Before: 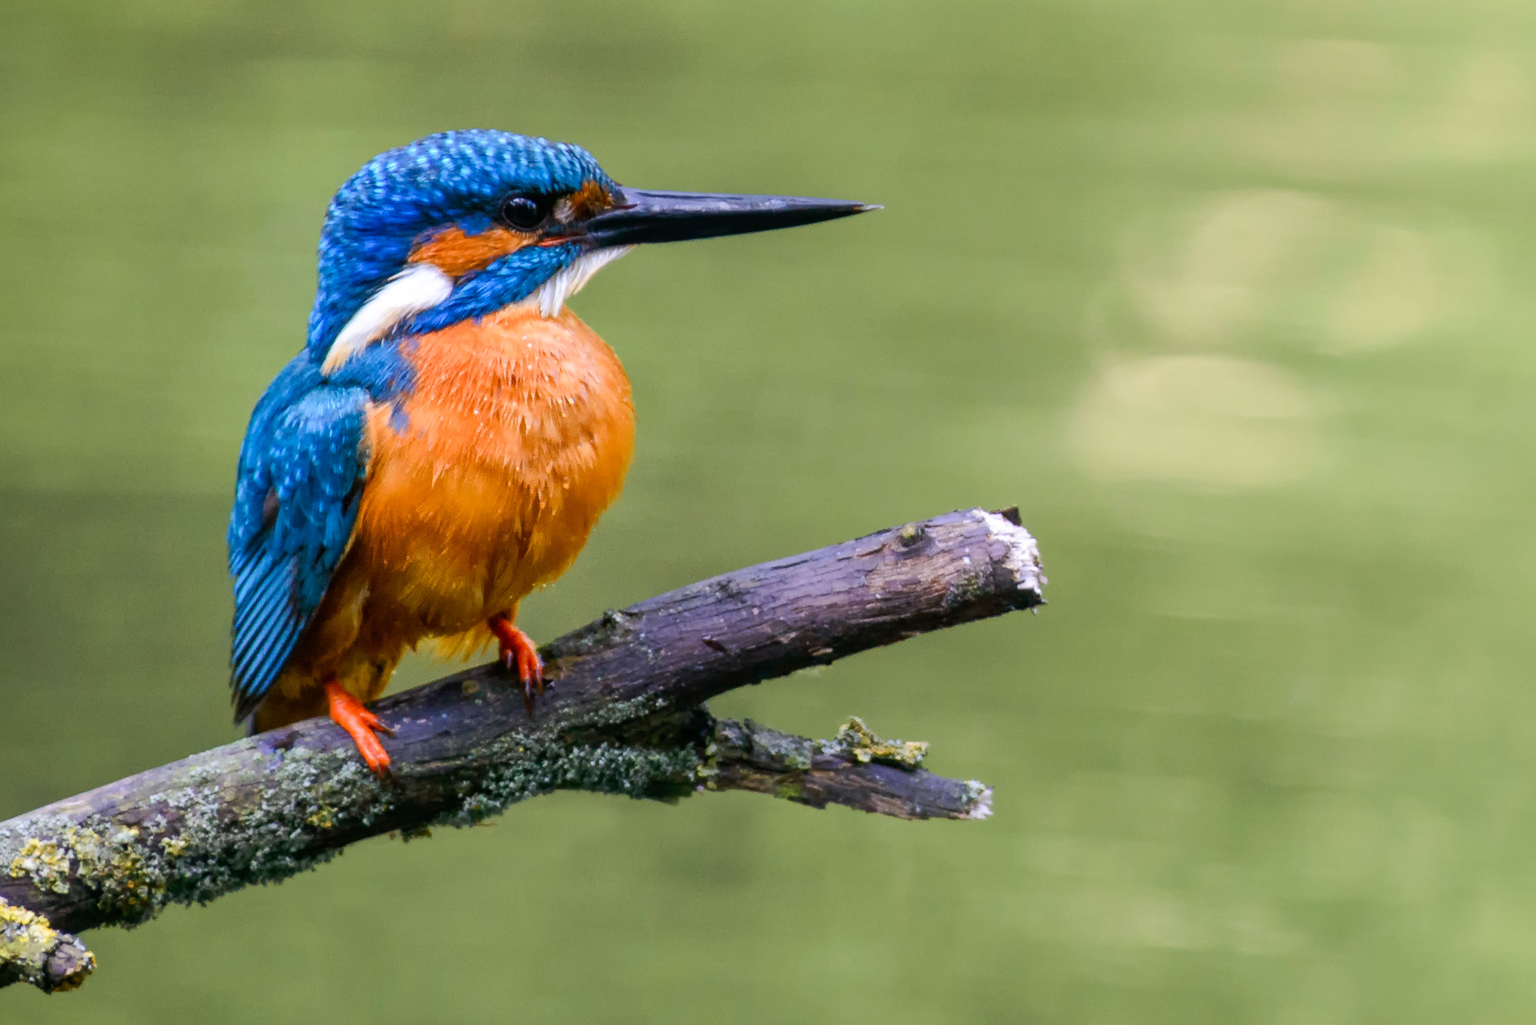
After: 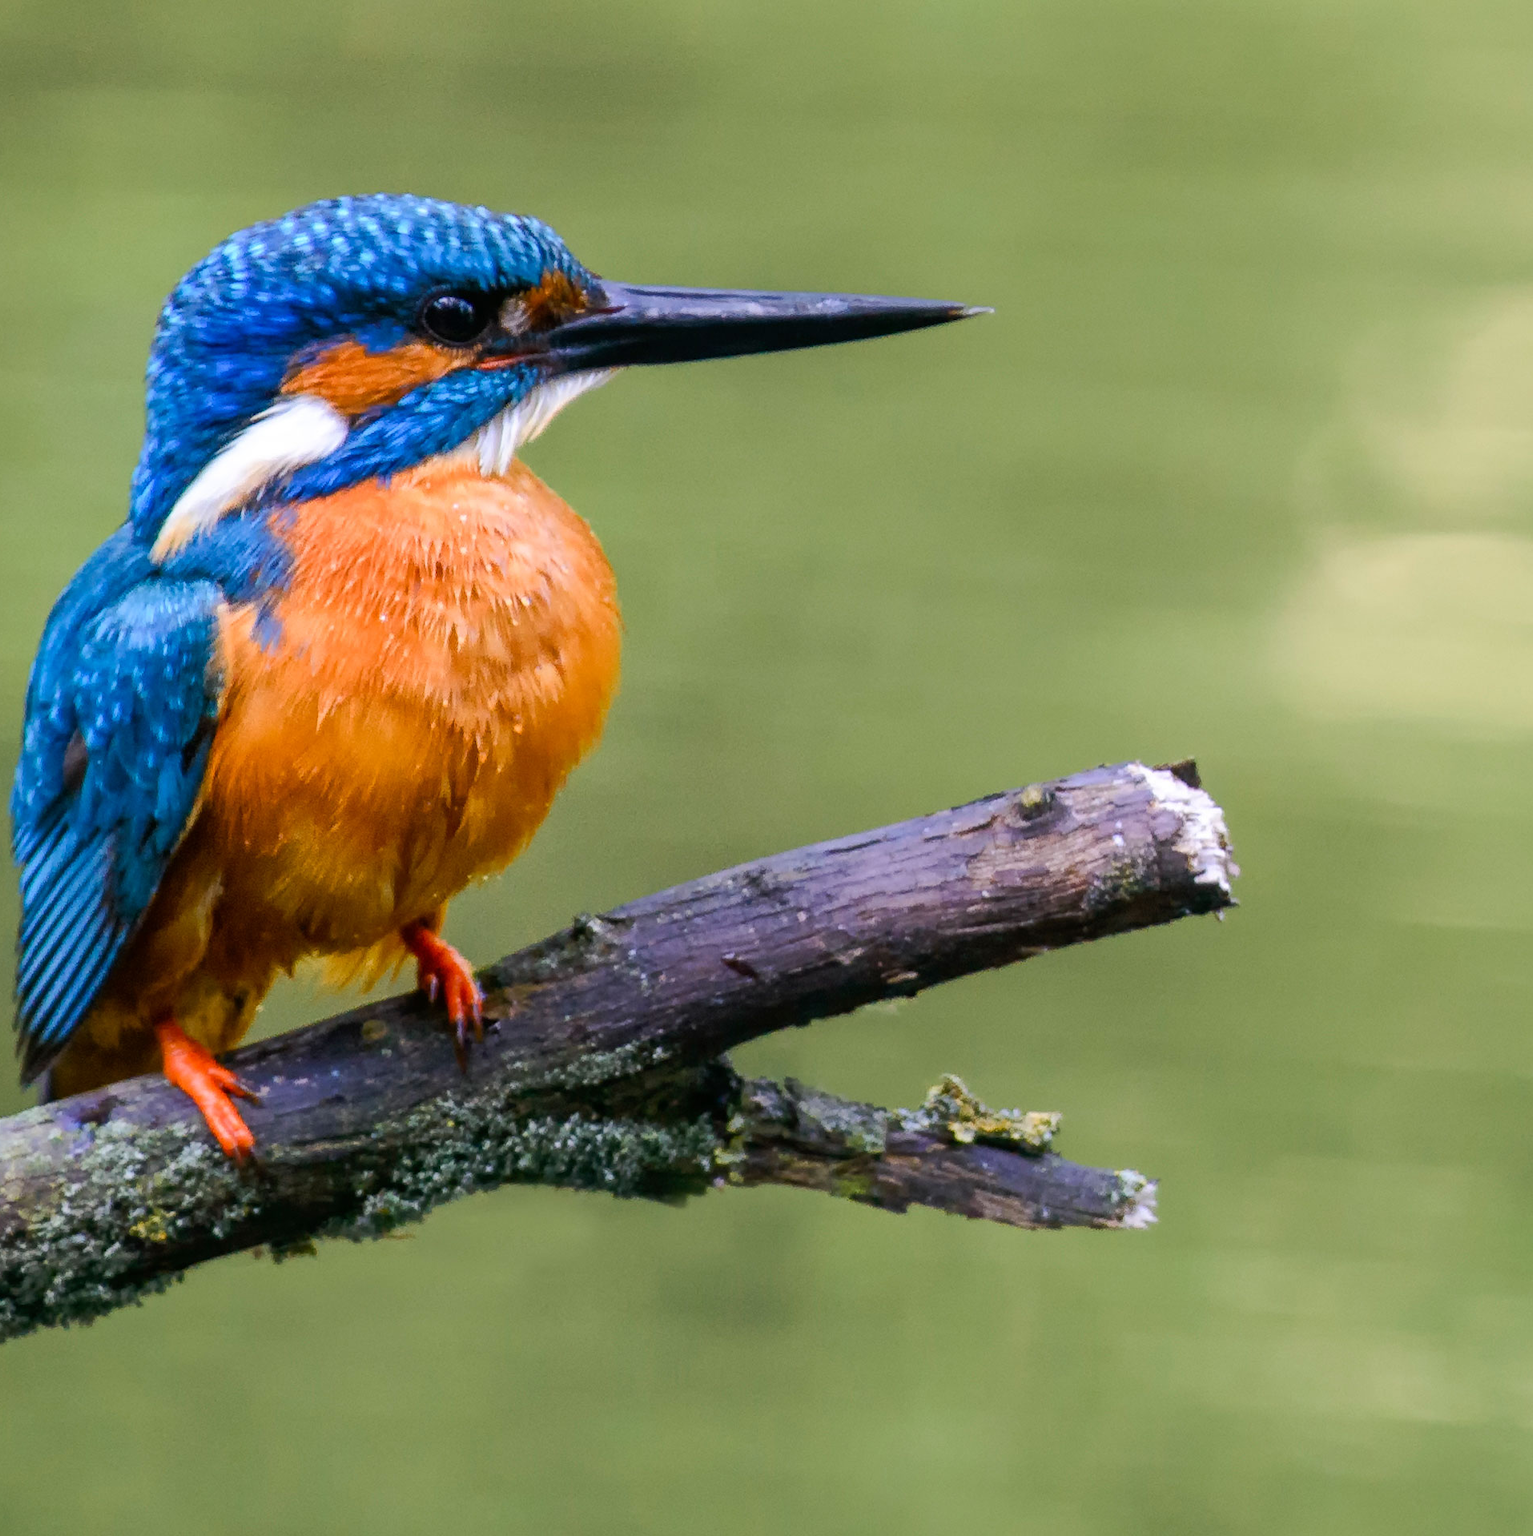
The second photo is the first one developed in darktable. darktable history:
crop and rotate: left 14.408%, right 18.968%
